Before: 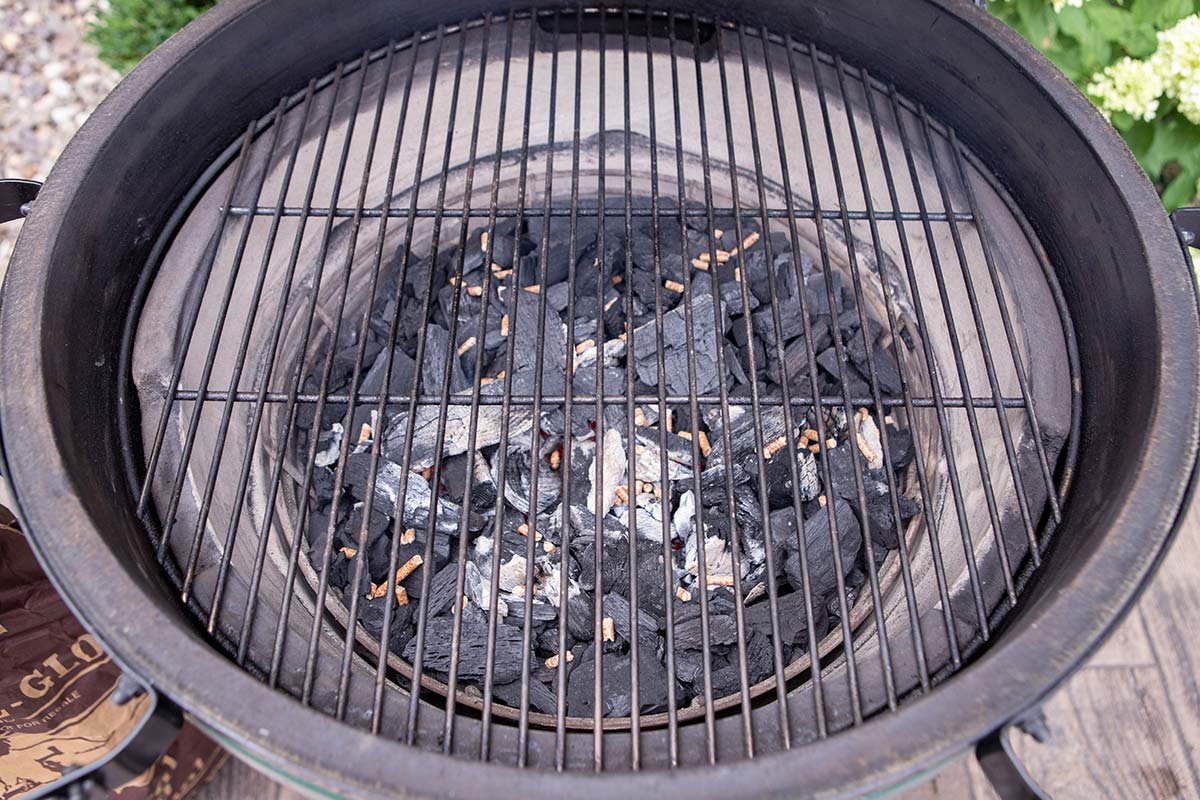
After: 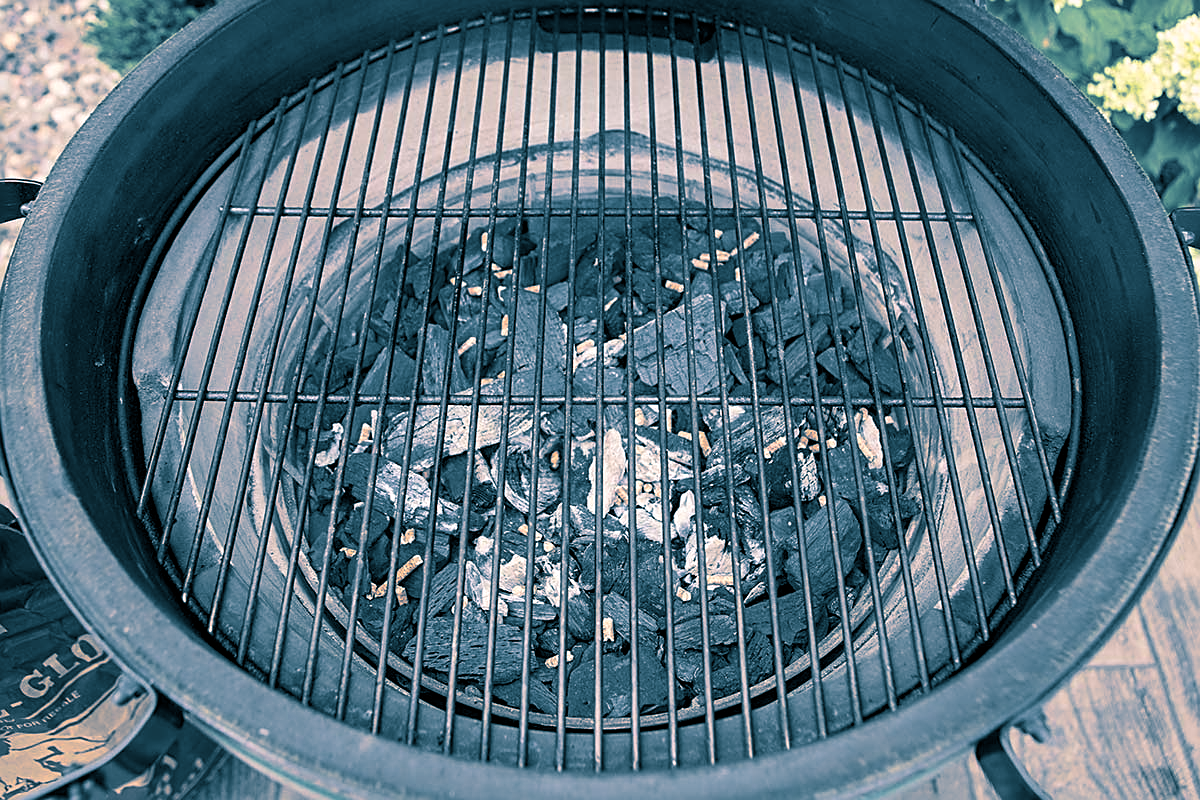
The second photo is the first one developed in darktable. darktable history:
split-toning: shadows › hue 212.4°, balance -70
color correction: highlights a* 4.02, highlights b* 4.98, shadows a* -7.55, shadows b* 4.98
sharpen: on, module defaults
